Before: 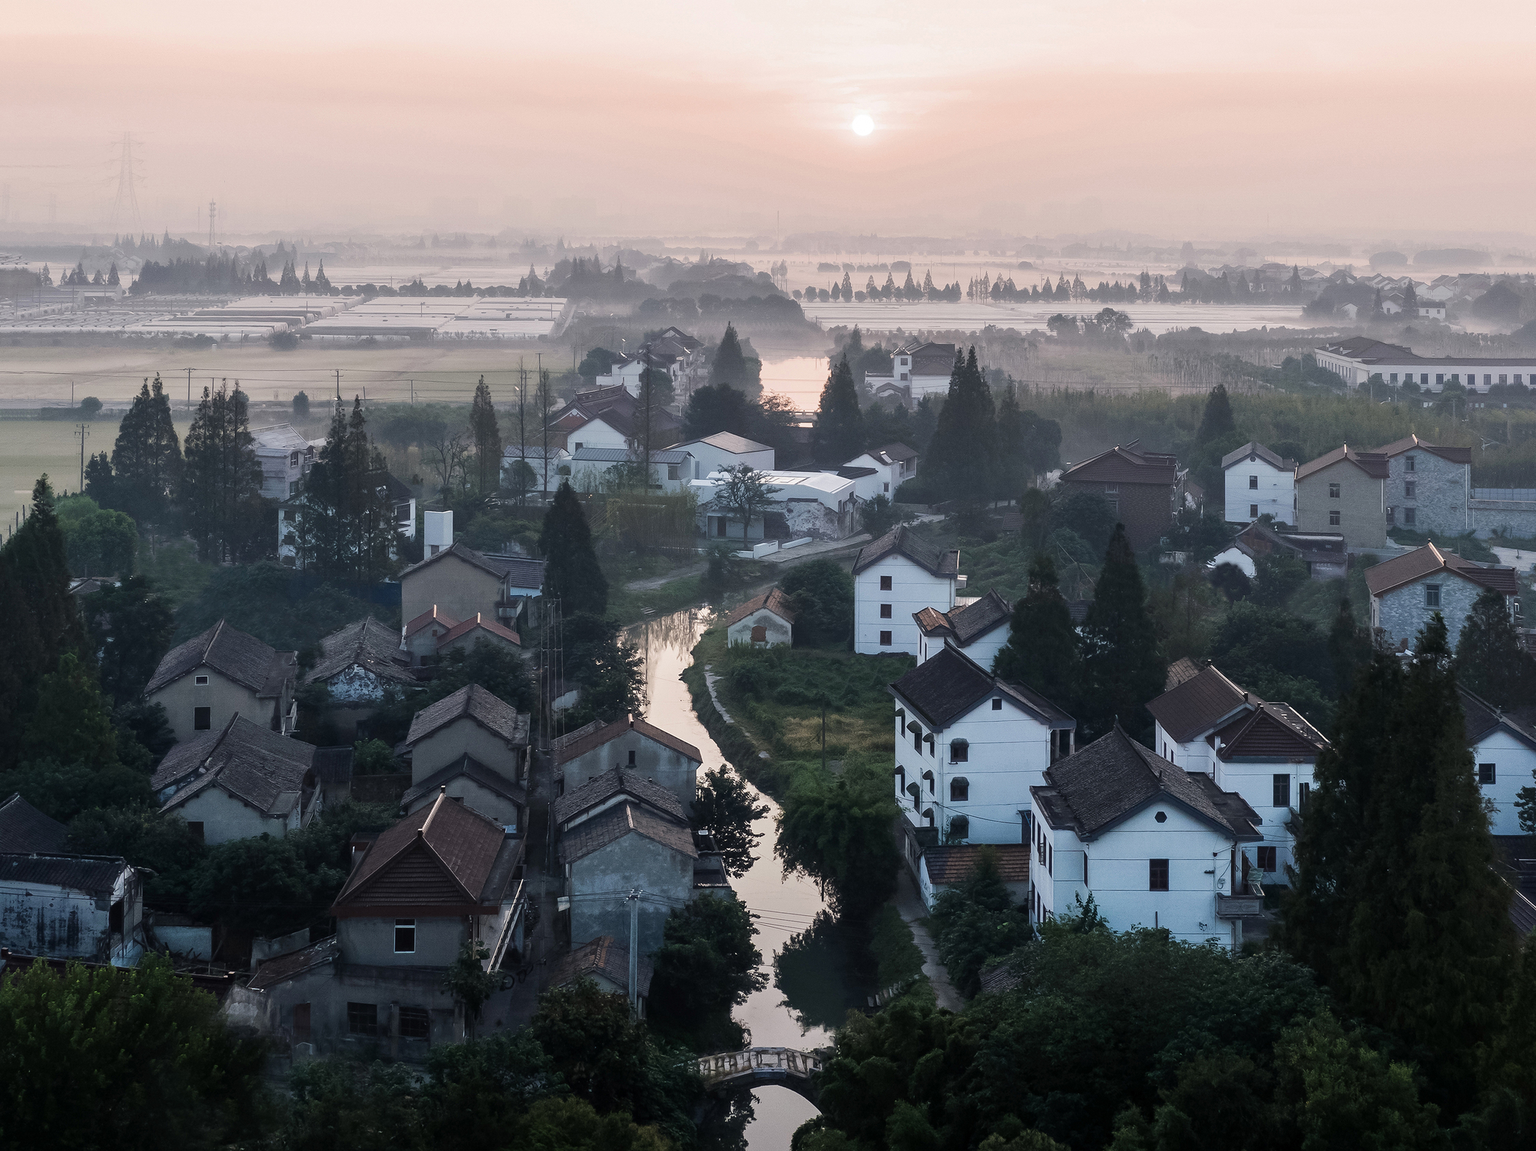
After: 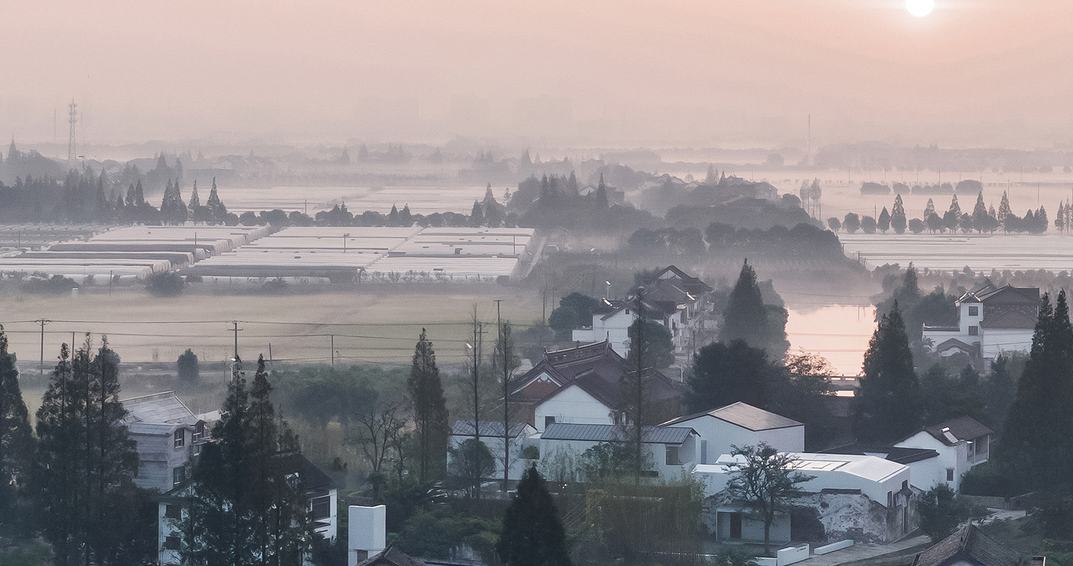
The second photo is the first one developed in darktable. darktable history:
crop: left 10.218%, top 10.74%, right 36.117%, bottom 51.463%
